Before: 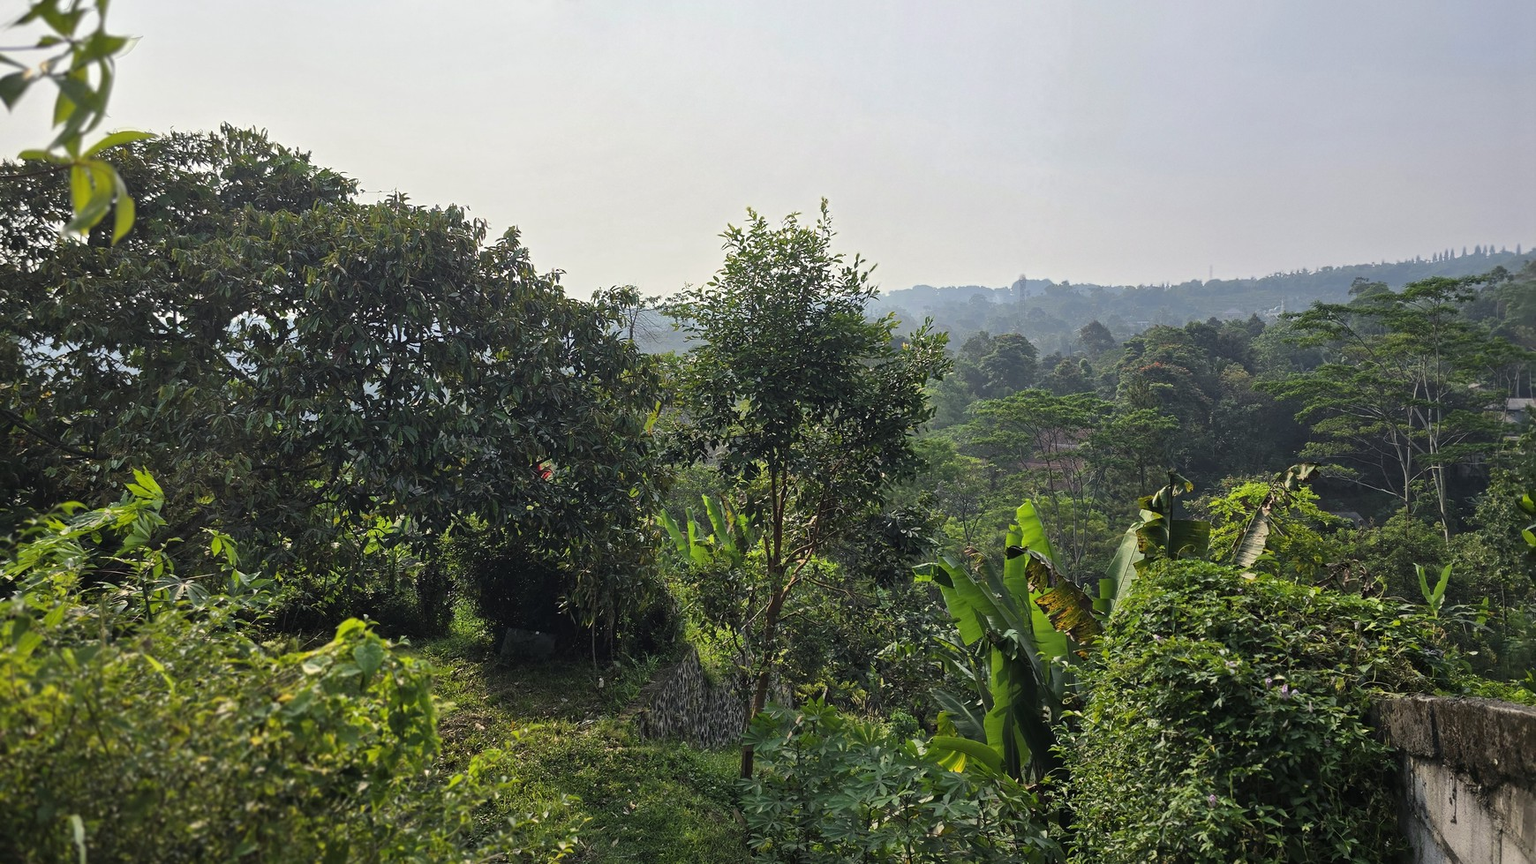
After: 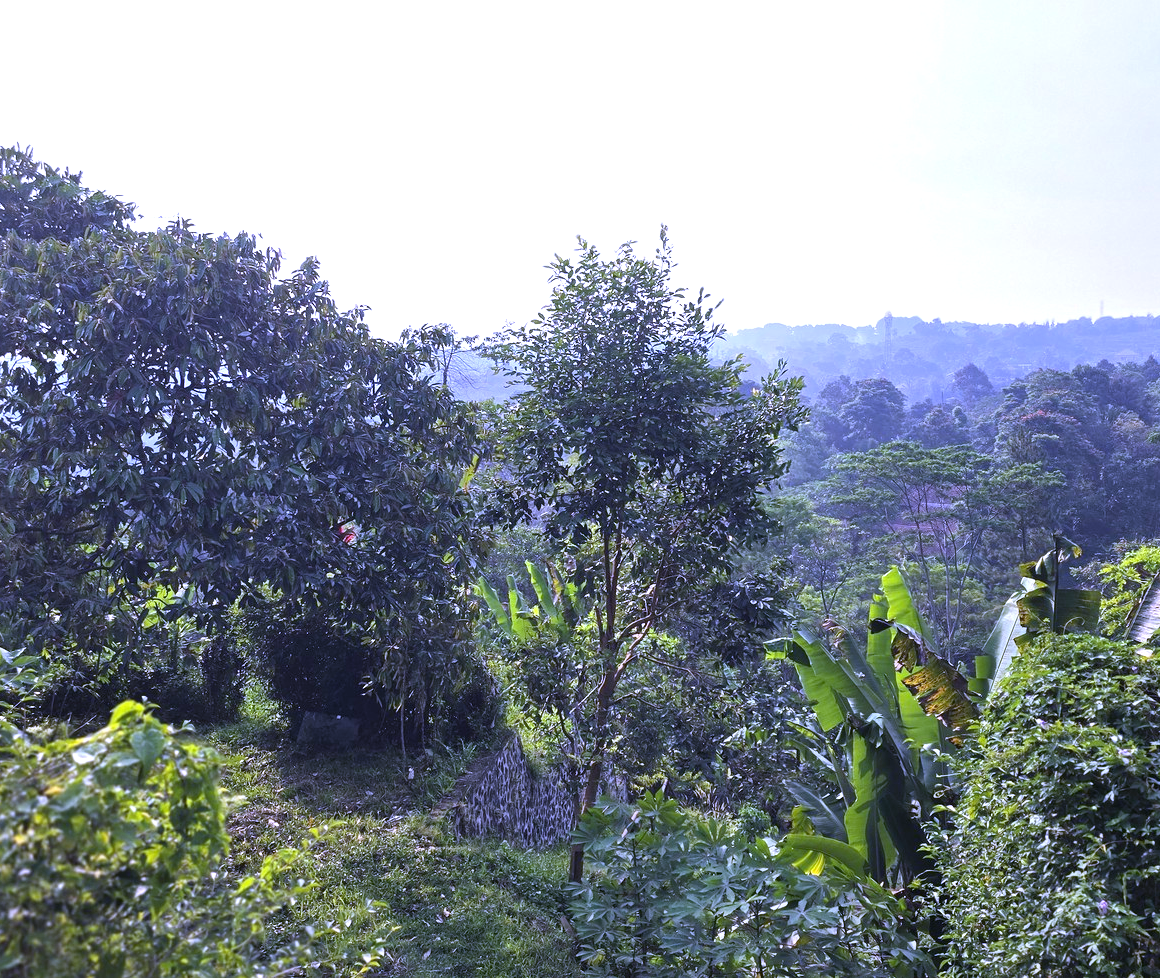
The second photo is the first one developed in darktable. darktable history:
white balance: red 0.98, blue 1.61
crop and rotate: left 15.546%, right 17.787%
exposure: black level correction 0, exposure 0.7 EV, compensate exposure bias true, compensate highlight preservation false
